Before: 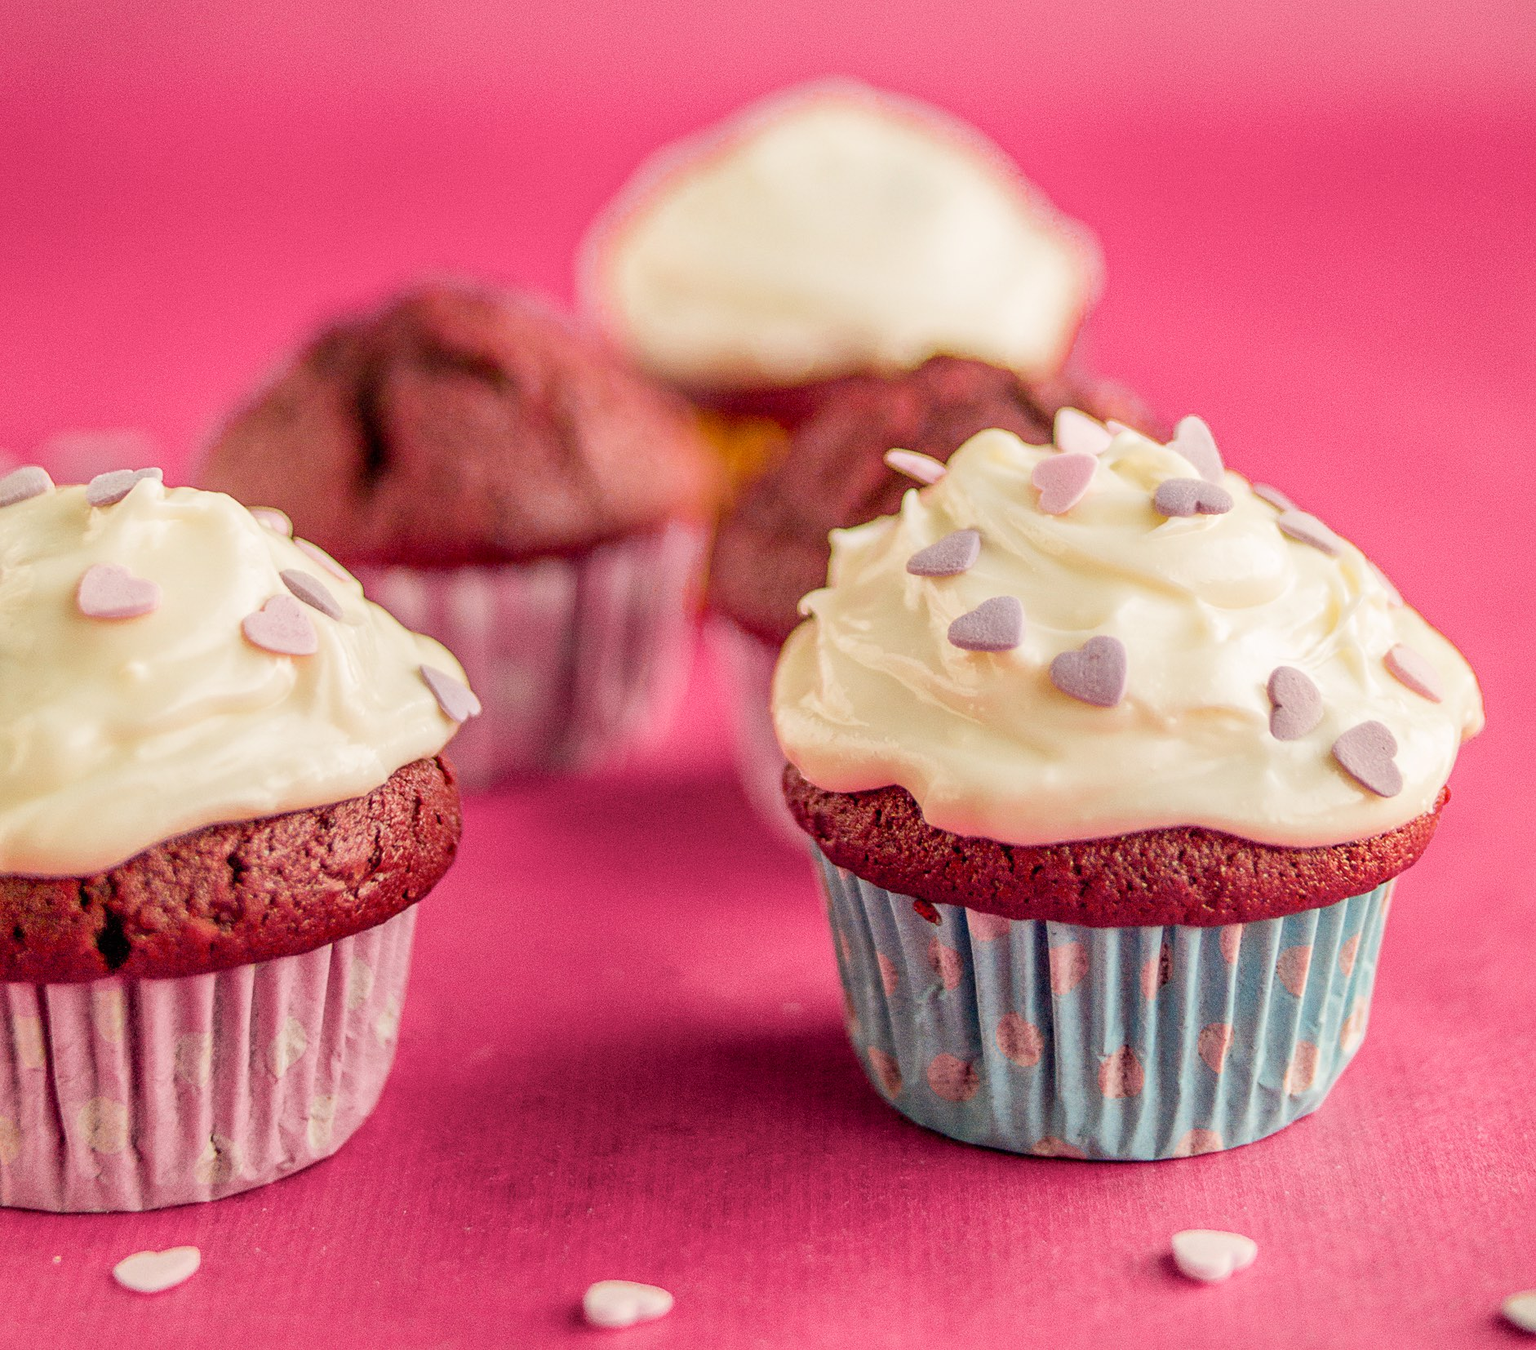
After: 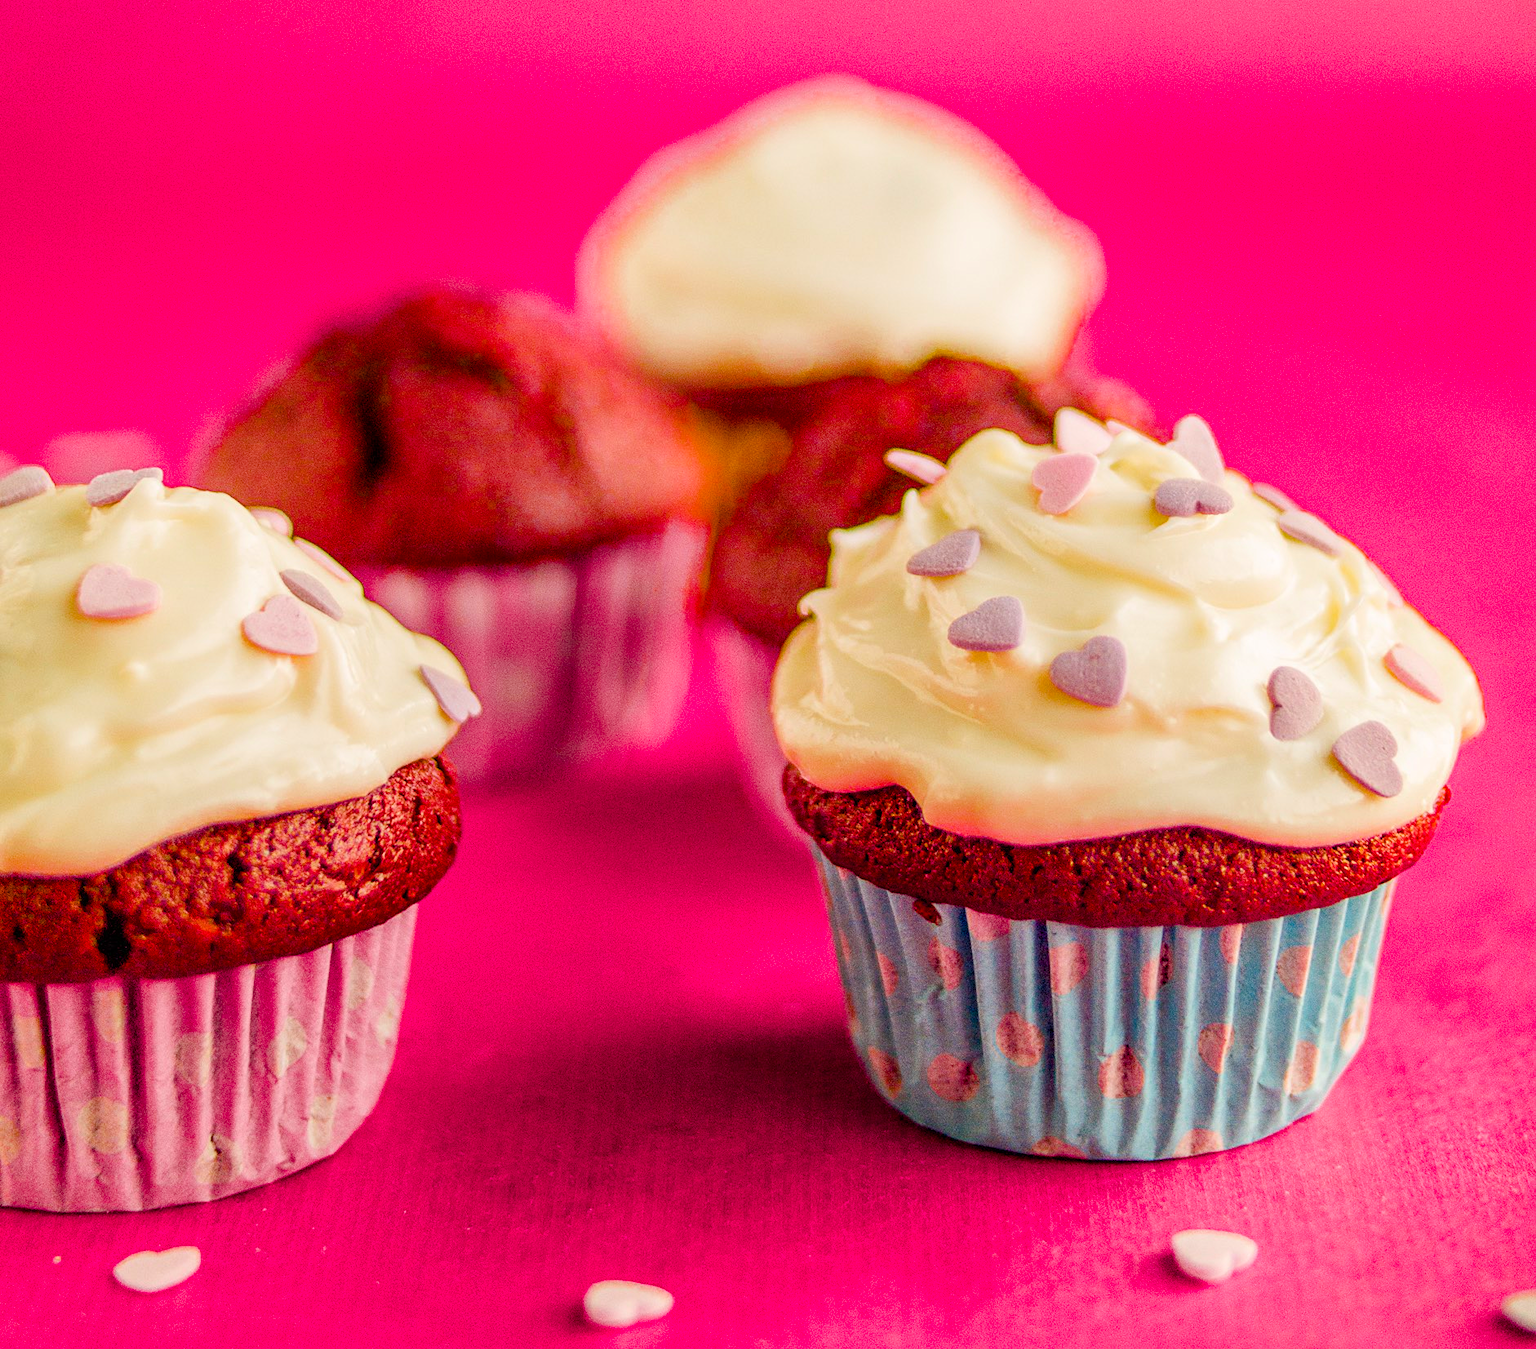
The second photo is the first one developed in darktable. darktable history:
color balance rgb: linear chroma grading › shadows 19.529%, linear chroma grading › highlights 4.138%, linear chroma grading › mid-tones 9.966%, perceptual saturation grading › global saturation 36.982%, perceptual saturation grading › shadows 35.947%
